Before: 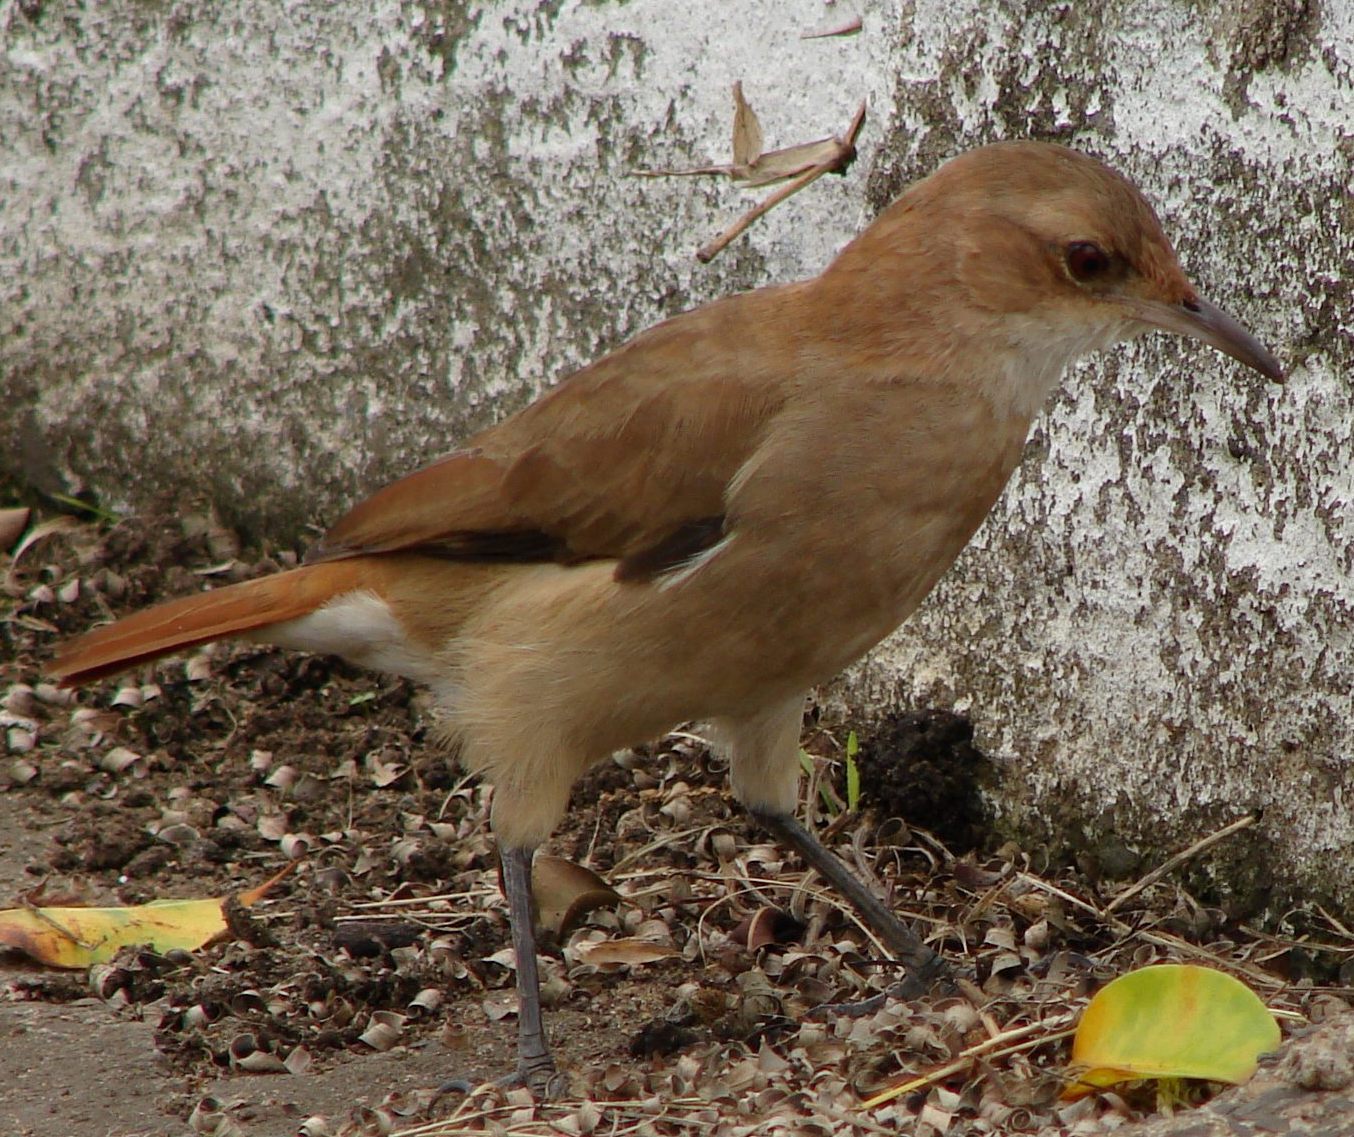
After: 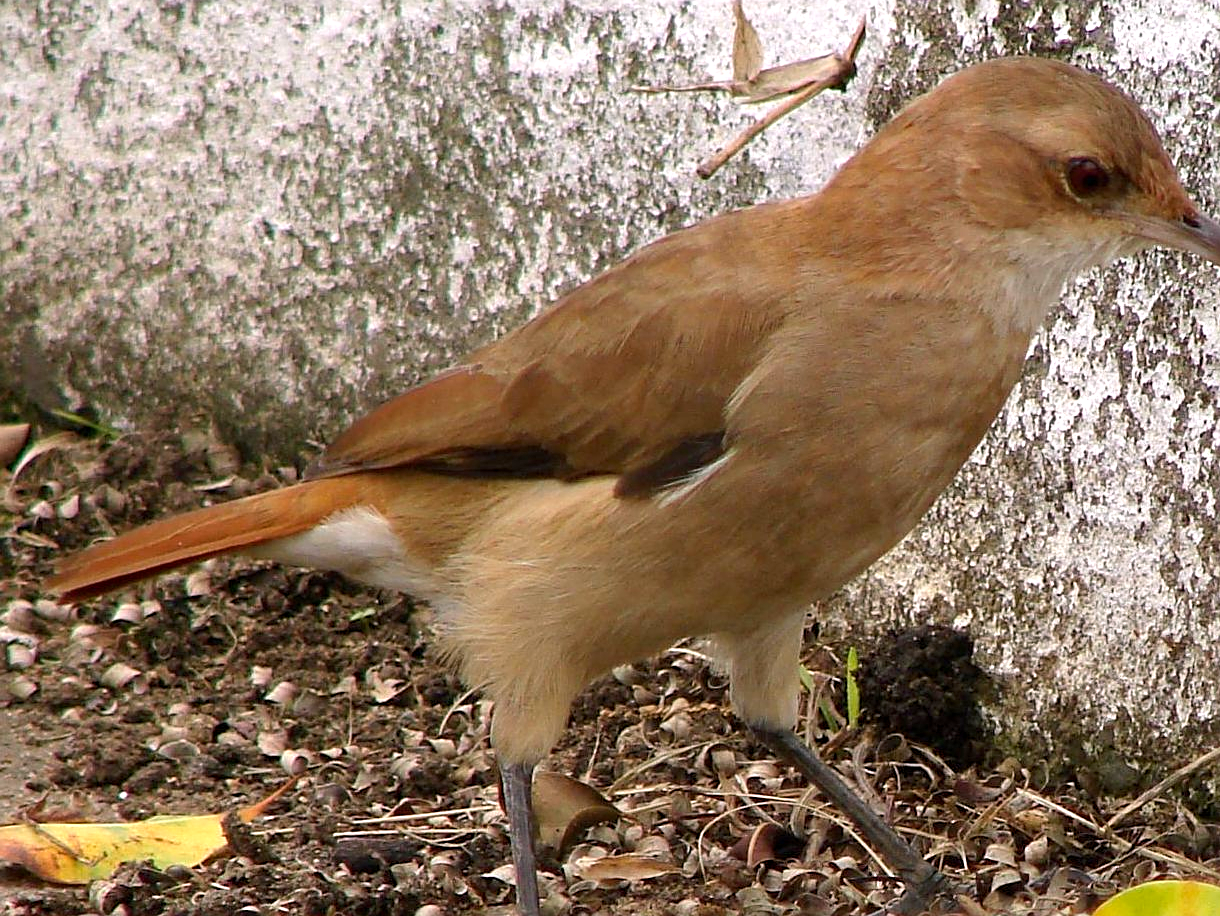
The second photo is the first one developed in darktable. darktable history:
crop: top 7.434%, right 9.845%, bottom 11.983%
sharpen: on, module defaults
exposure: black level correction 0.001, exposure 0.674 EV, compensate exposure bias true, compensate highlight preservation false
color balance rgb: highlights gain › chroma 1.541%, highlights gain › hue 309.22°, perceptual saturation grading › global saturation 0.655%, global vibrance 20%
